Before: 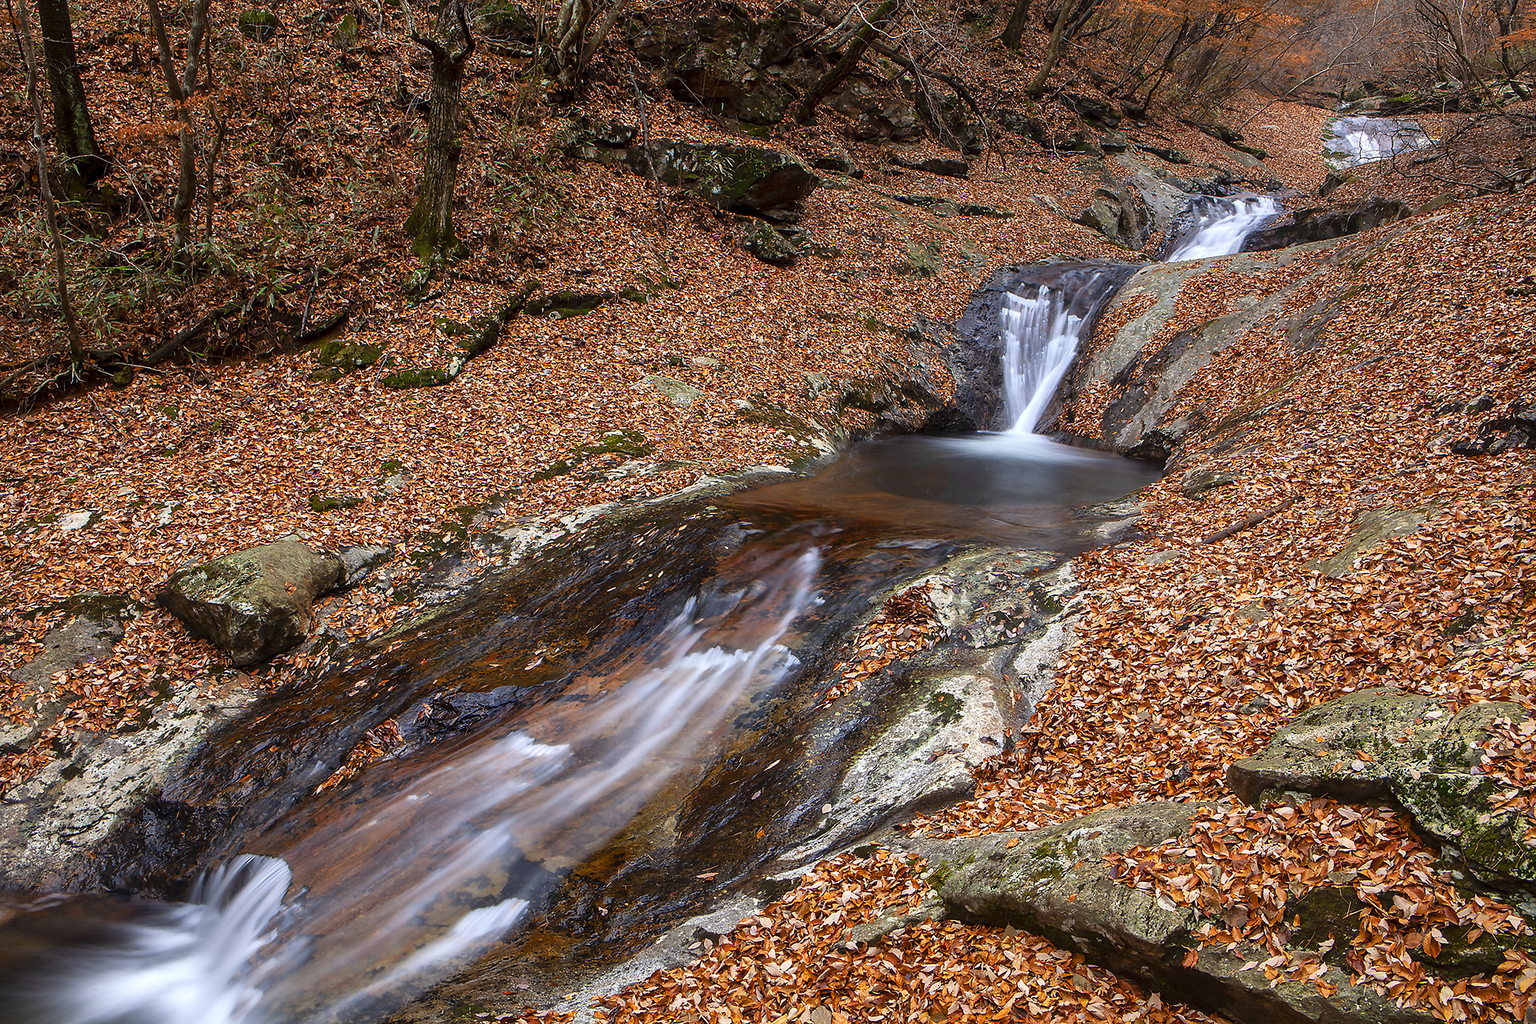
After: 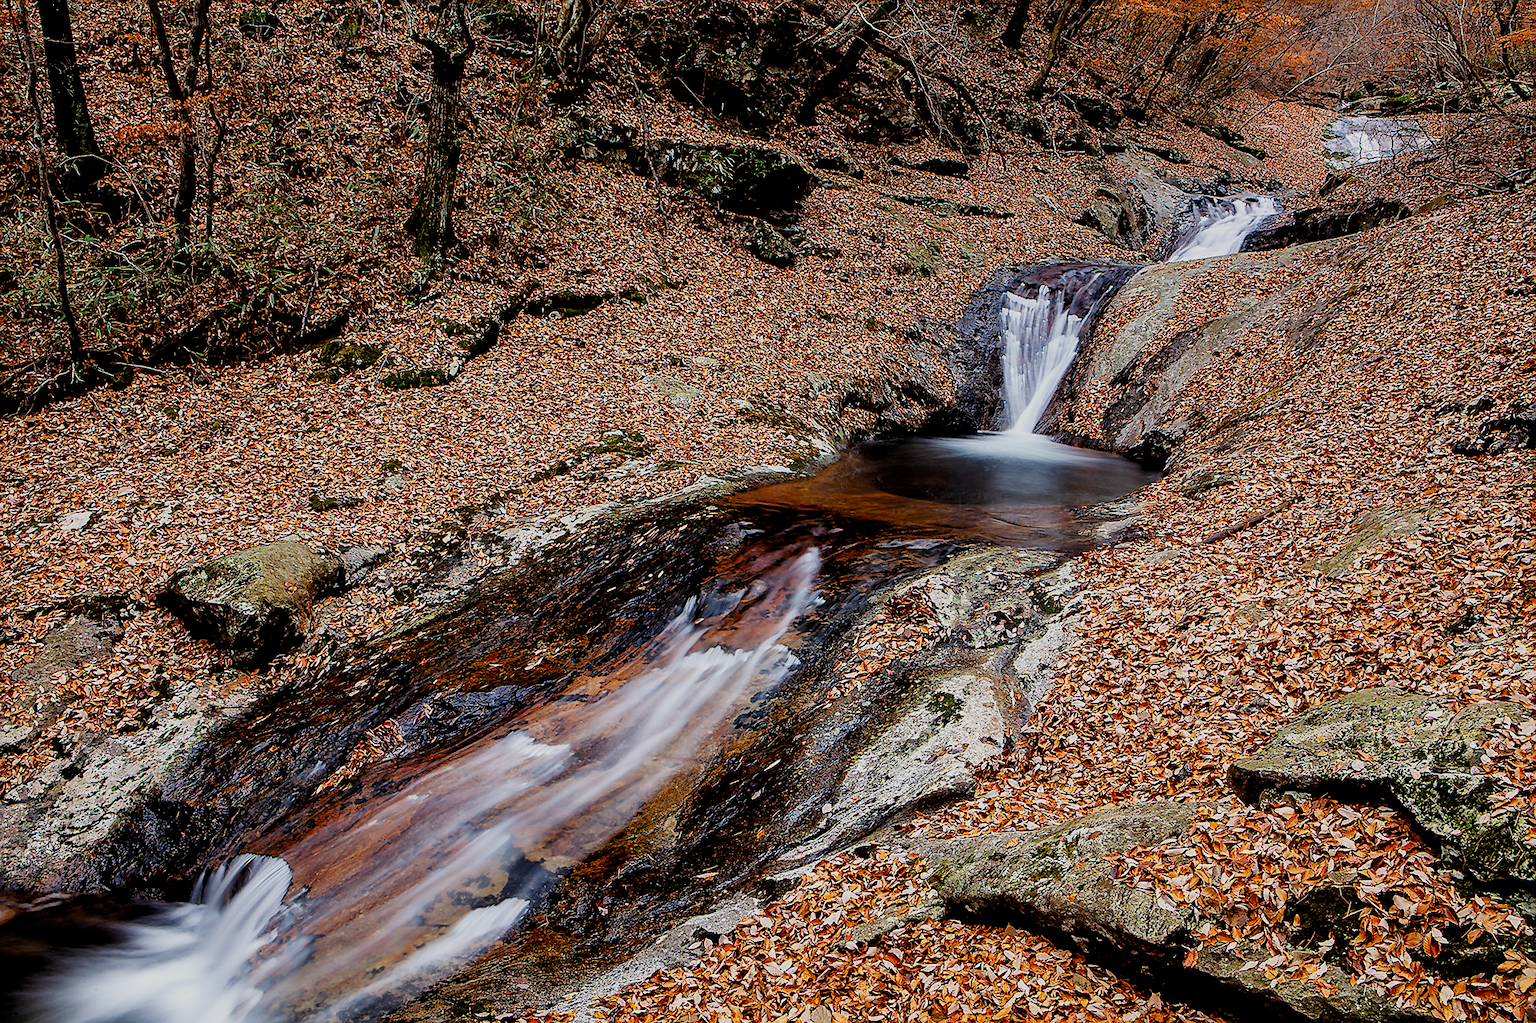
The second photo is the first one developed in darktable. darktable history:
sharpen: on, module defaults
filmic rgb: black relative exposure -4.13 EV, white relative exposure 5.11 EV, threshold 5.97 EV, hardness 2.05, contrast 1.165, preserve chrominance no, color science v5 (2021), enable highlight reconstruction true
local contrast: highlights 103%, shadows 101%, detail 119%, midtone range 0.2
